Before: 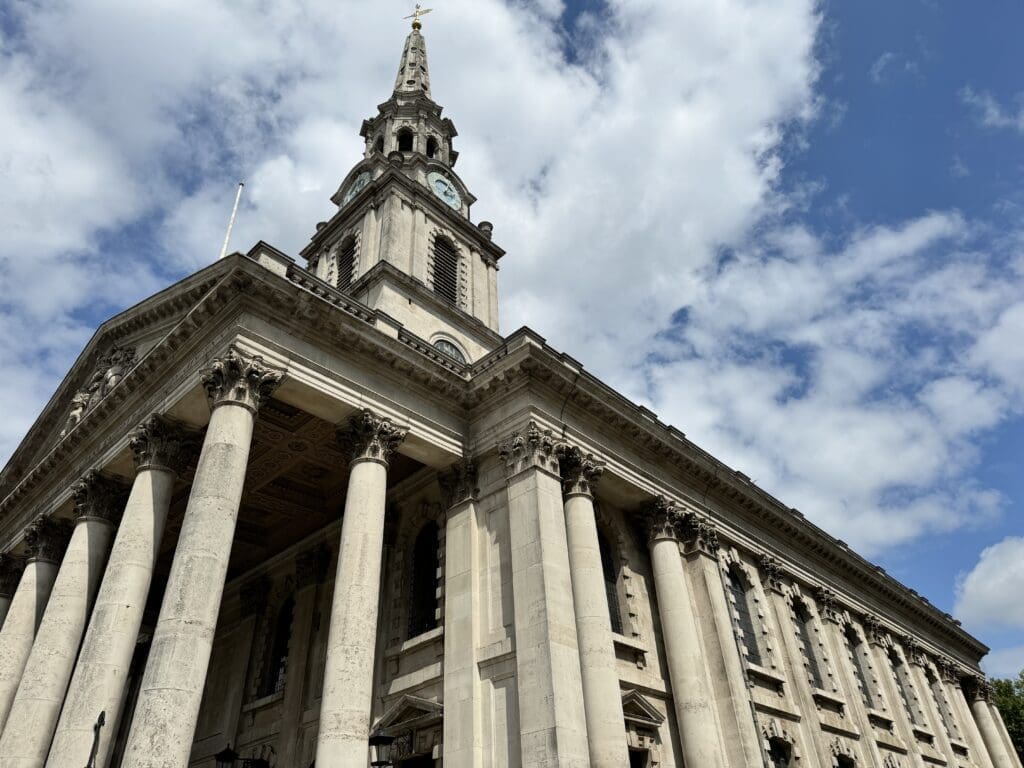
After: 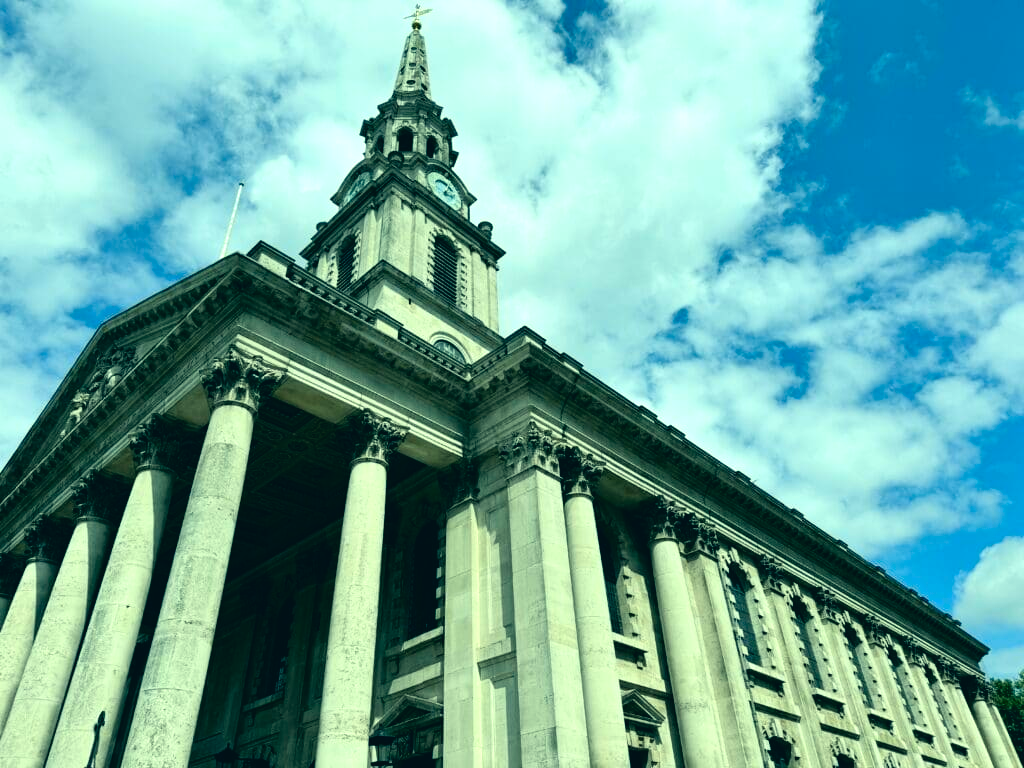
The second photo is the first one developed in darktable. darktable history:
color correction: highlights a* -19.96, highlights b* 9.8, shadows a* -19.98, shadows b* -11.25
tone equalizer: -8 EV -0.428 EV, -7 EV -0.397 EV, -6 EV -0.372 EV, -5 EV -0.231 EV, -3 EV 0.248 EV, -2 EV 0.317 EV, -1 EV 0.387 EV, +0 EV 0.447 EV
contrast brightness saturation: contrast 0.085, saturation 0.205
